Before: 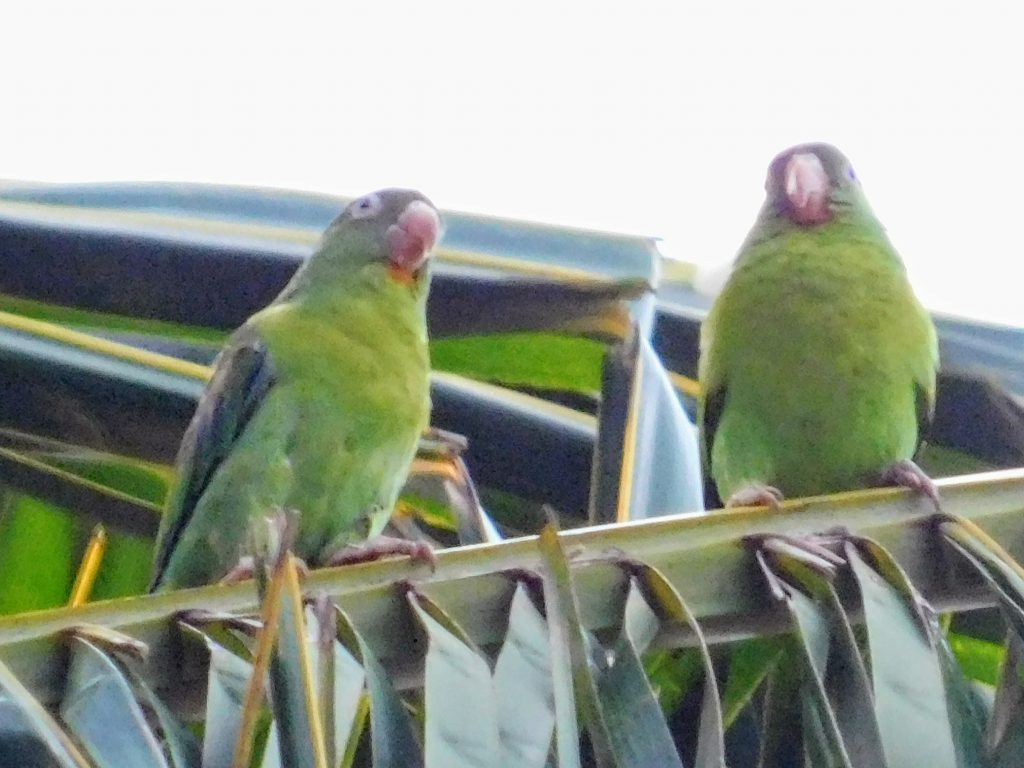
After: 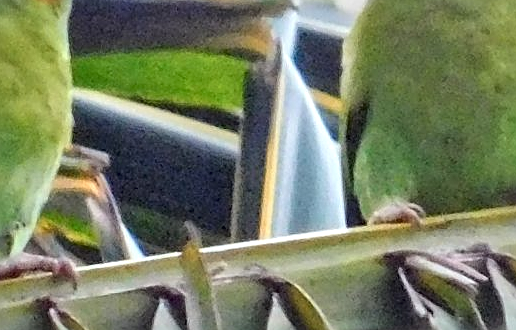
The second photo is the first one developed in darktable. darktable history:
crop: left 34.991%, top 36.97%, right 14.585%, bottom 19.965%
local contrast: mode bilateral grid, contrast 20, coarseness 19, detail 163%, midtone range 0.2
sharpen: on, module defaults
